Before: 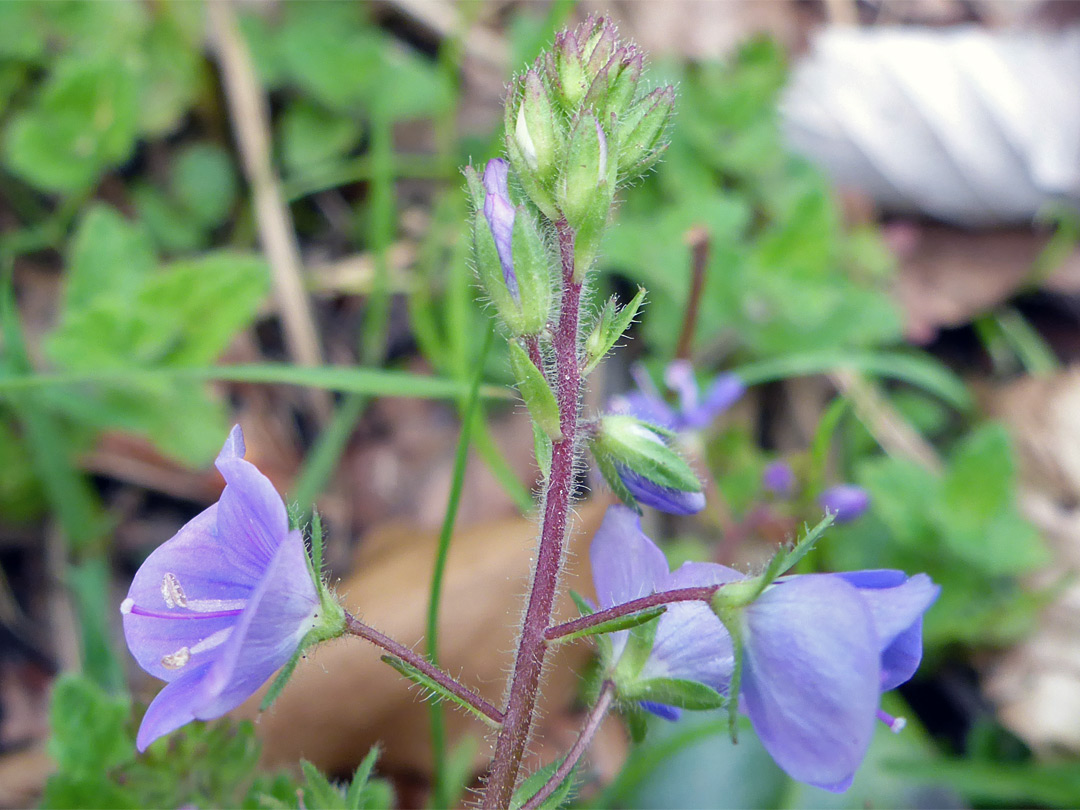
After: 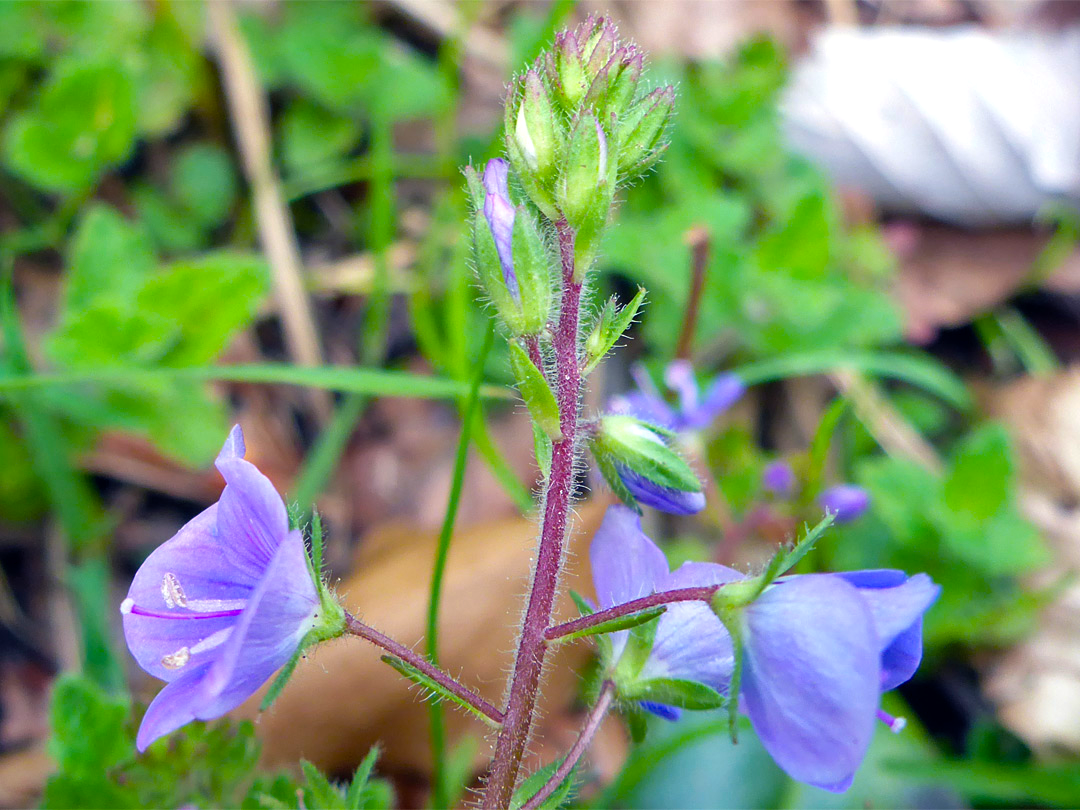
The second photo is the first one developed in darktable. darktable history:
color balance rgb: shadows lift › chroma 0.946%, shadows lift › hue 112.12°, power › luminance 1.352%, linear chroma grading › global chroma 8.681%, perceptual saturation grading › global saturation 19.823%, global vibrance 24.993%, contrast 9.915%
